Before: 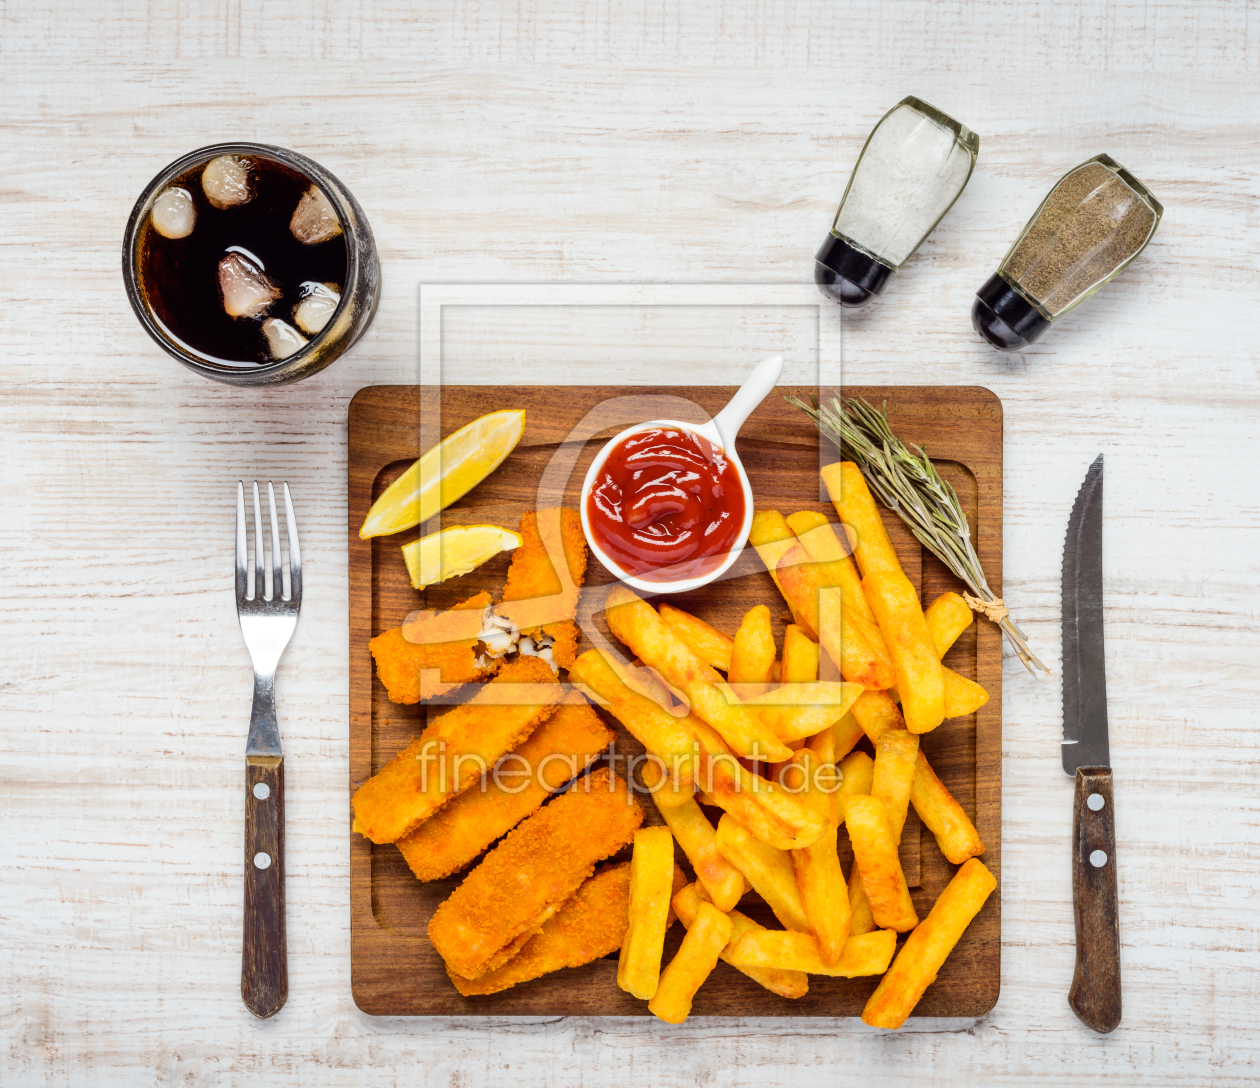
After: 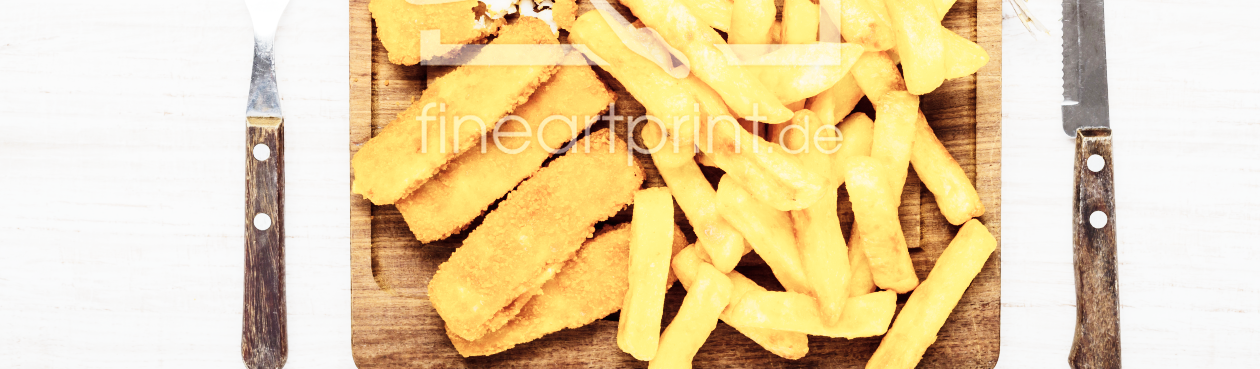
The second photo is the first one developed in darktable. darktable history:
contrast brightness saturation: contrast 0.105, saturation -0.377
crop and rotate: top 58.75%, bottom 7.255%
base curve: curves: ch0 [(0, 0) (0, 0.001) (0.001, 0.001) (0.004, 0.002) (0.007, 0.004) (0.015, 0.013) (0.033, 0.045) (0.052, 0.096) (0.075, 0.17) (0.099, 0.241) (0.163, 0.42) (0.219, 0.55) (0.259, 0.616) (0.327, 0.722) (0.365, 0.765) (0.522, 0.873) (0.547, 0.881) (0.689, 0.919) (0.826, 0.952) (1, 1)], preserve colors none
